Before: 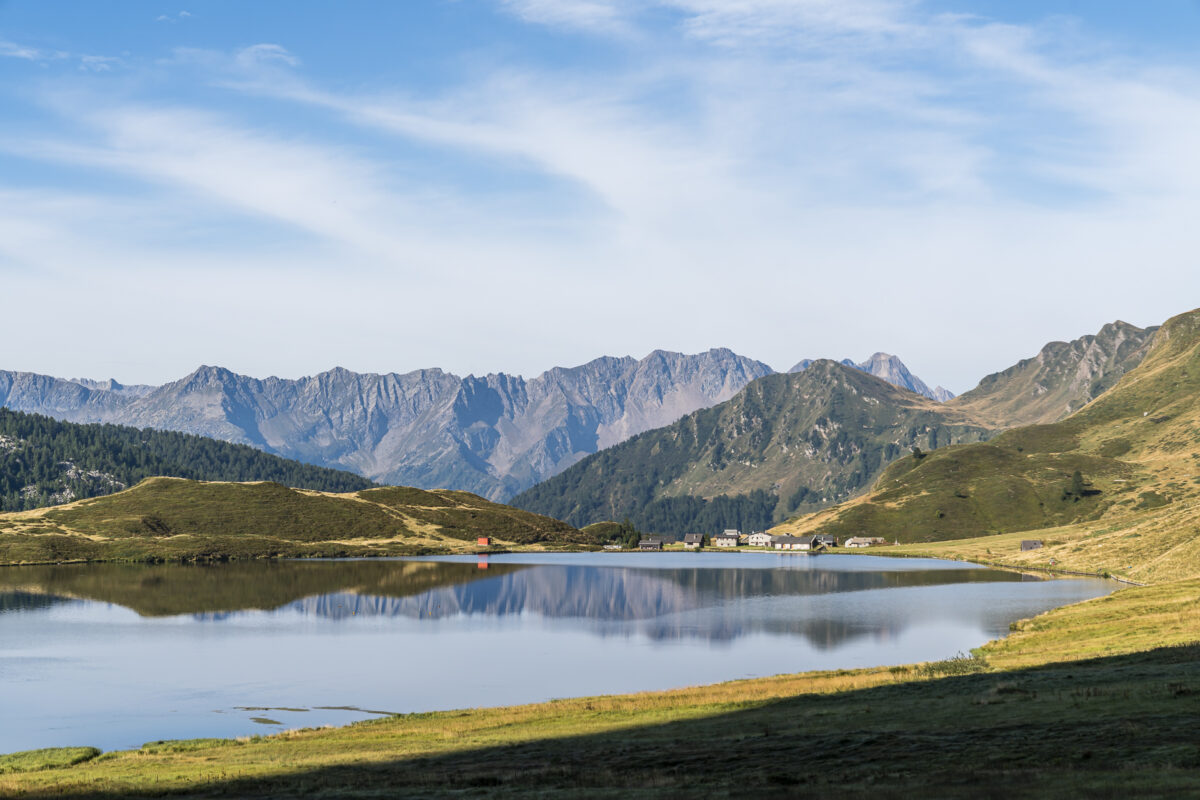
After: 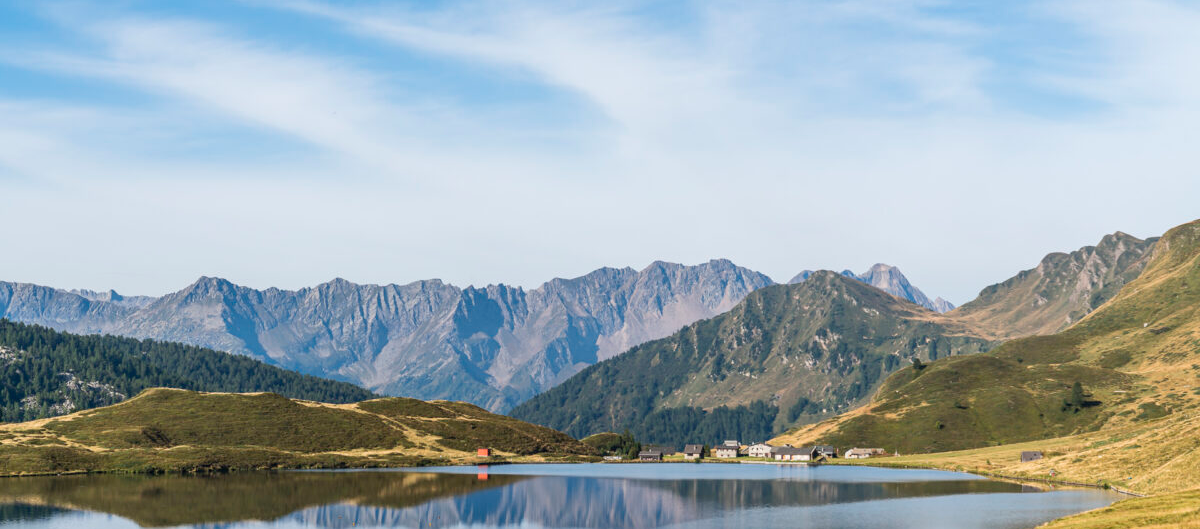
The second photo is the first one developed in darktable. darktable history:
crop: top 11.14%, bottom 22.68%
